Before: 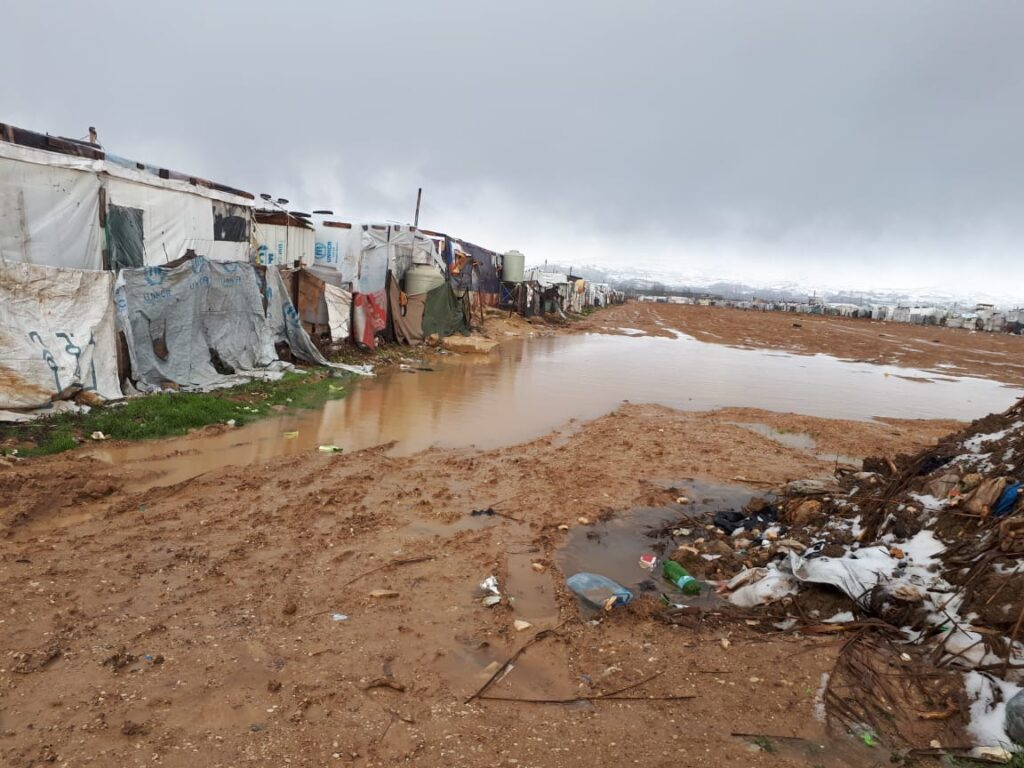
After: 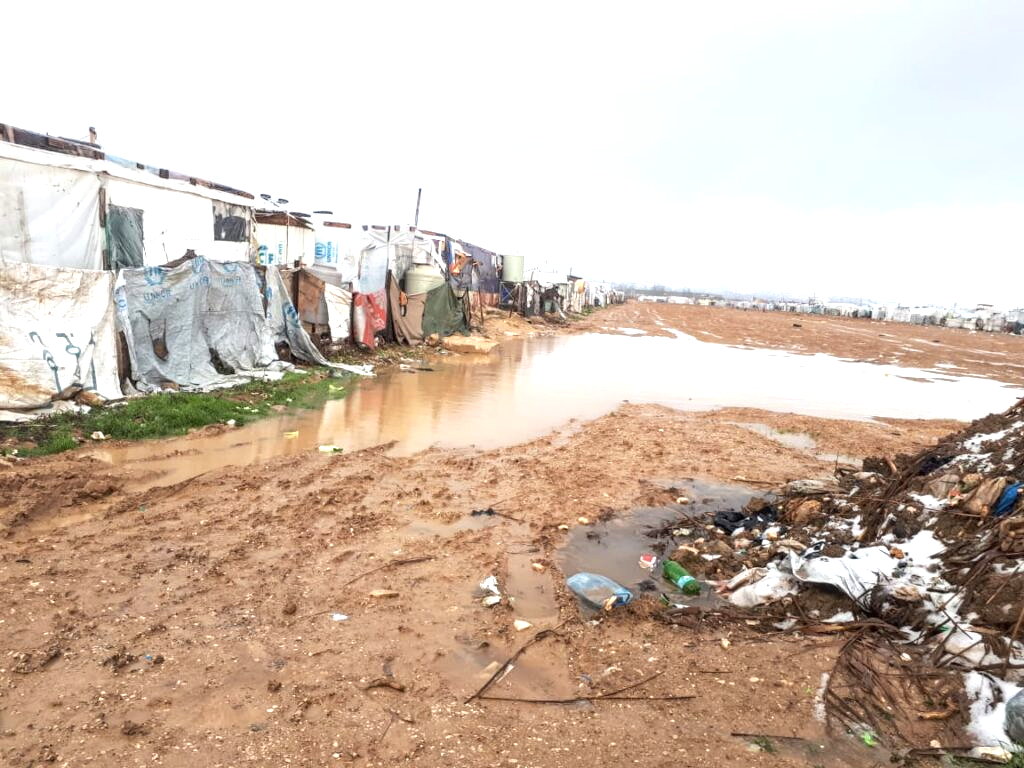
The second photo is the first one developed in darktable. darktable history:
shadows and highlights: radius 93.28, shadows -14.98, white point adjustment 0.232, highlights 31.29, compress 48.23%, soften with gaussian
local contrast: on, module defaults
color zones: curves: ch1 [(0, 0.469) (0.01, 0.469) (0.12, 0.446) (0.248, 0.469) (0.5, 0.5) (0.748, 0.5) (0.99, 0.469) (1, 0.469)]
exposure: black level correction 0, exposure 1.019 EV, compensate highlight preservation false
